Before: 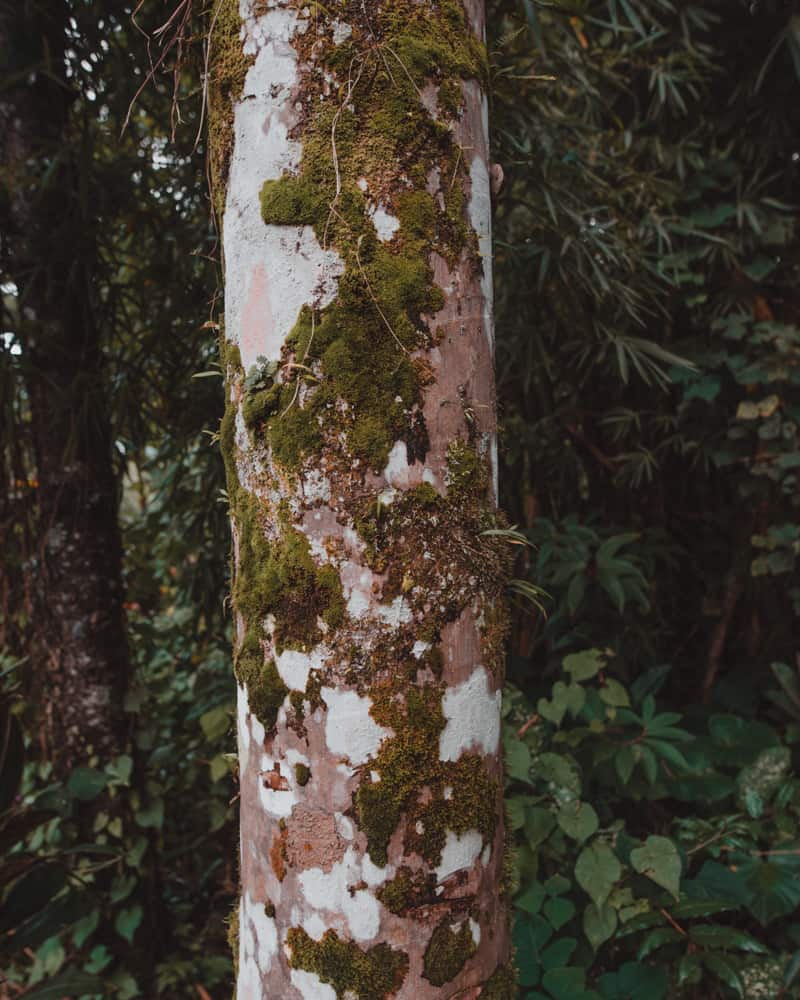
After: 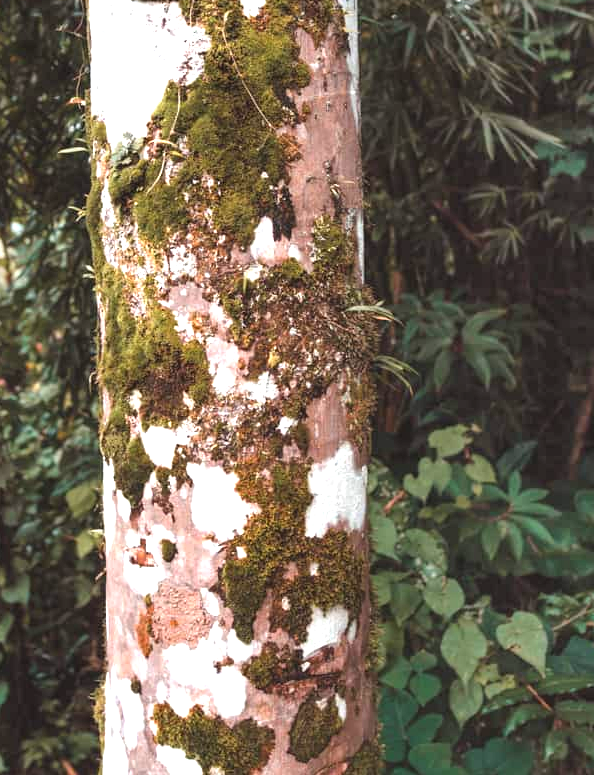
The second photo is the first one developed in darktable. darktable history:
tone equalizer: -8 EV -0.445 EV, -7 EV -0.383 EV, -6 EV -0.349 EV, -5 EV -0.204 EV, -3 EV 0.25 EV, -2 EV 0.312 EV, -1 EV 0.41 EV, +0 EV 0.438 EV
exposure: black level correction 0, exposure 1.121 EV, compensate highlight preservation false
shadows and highlights: low approximation 0.01, soften with gaussian
crop: left 16.847%, top 22.474%, right 8.814%
